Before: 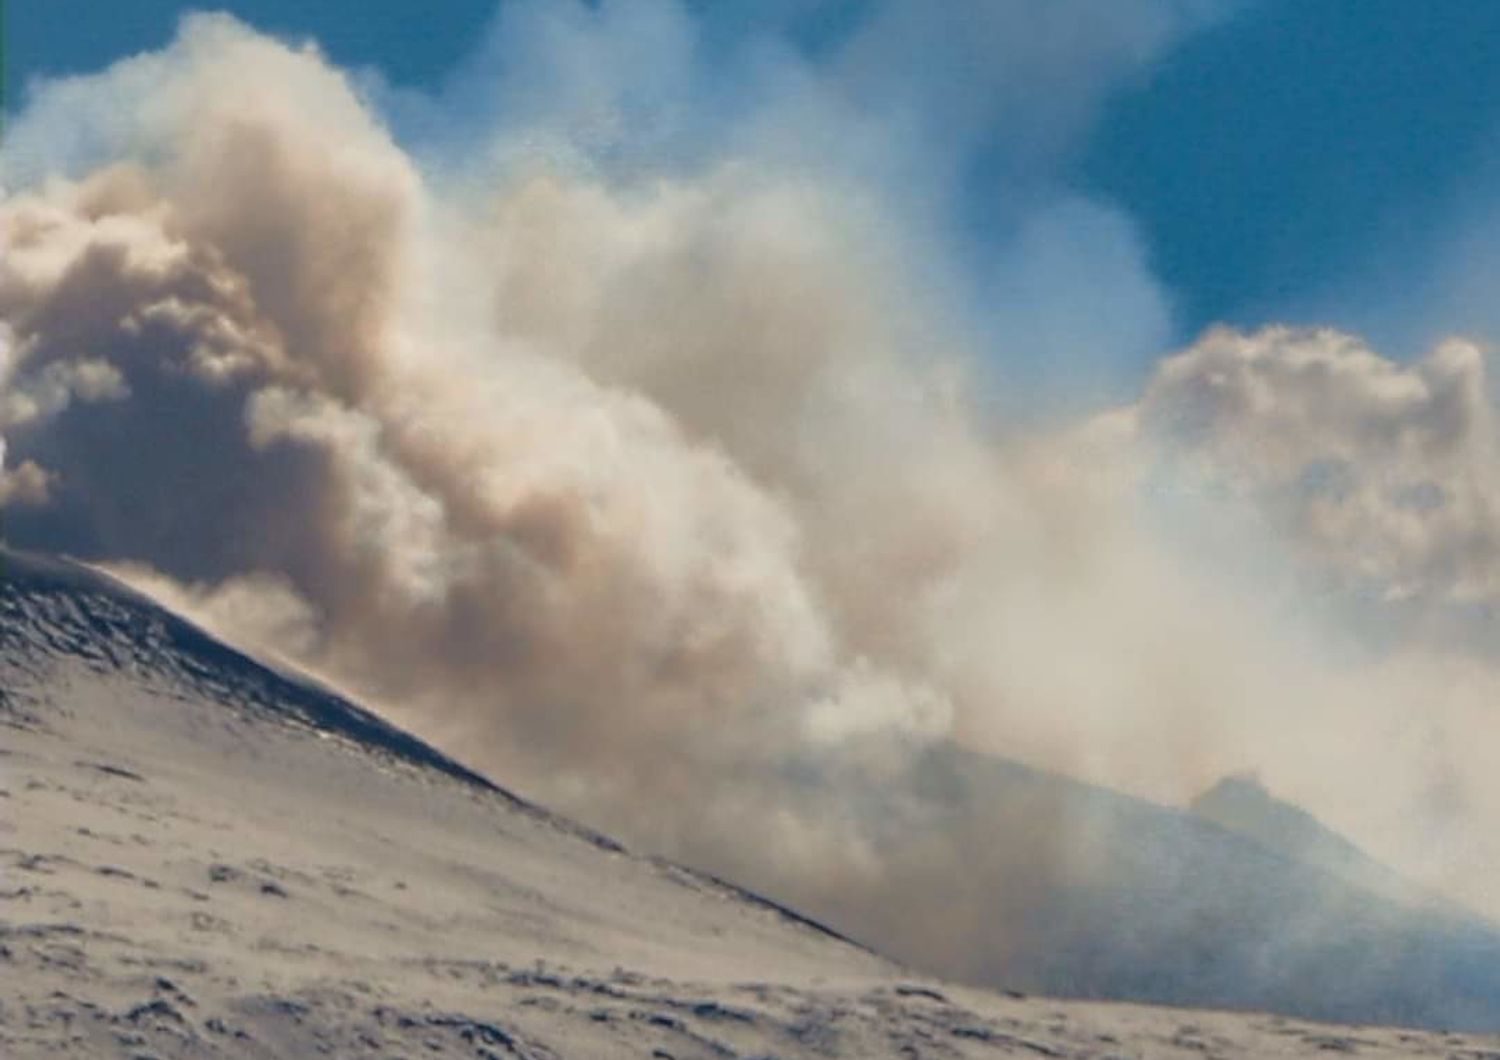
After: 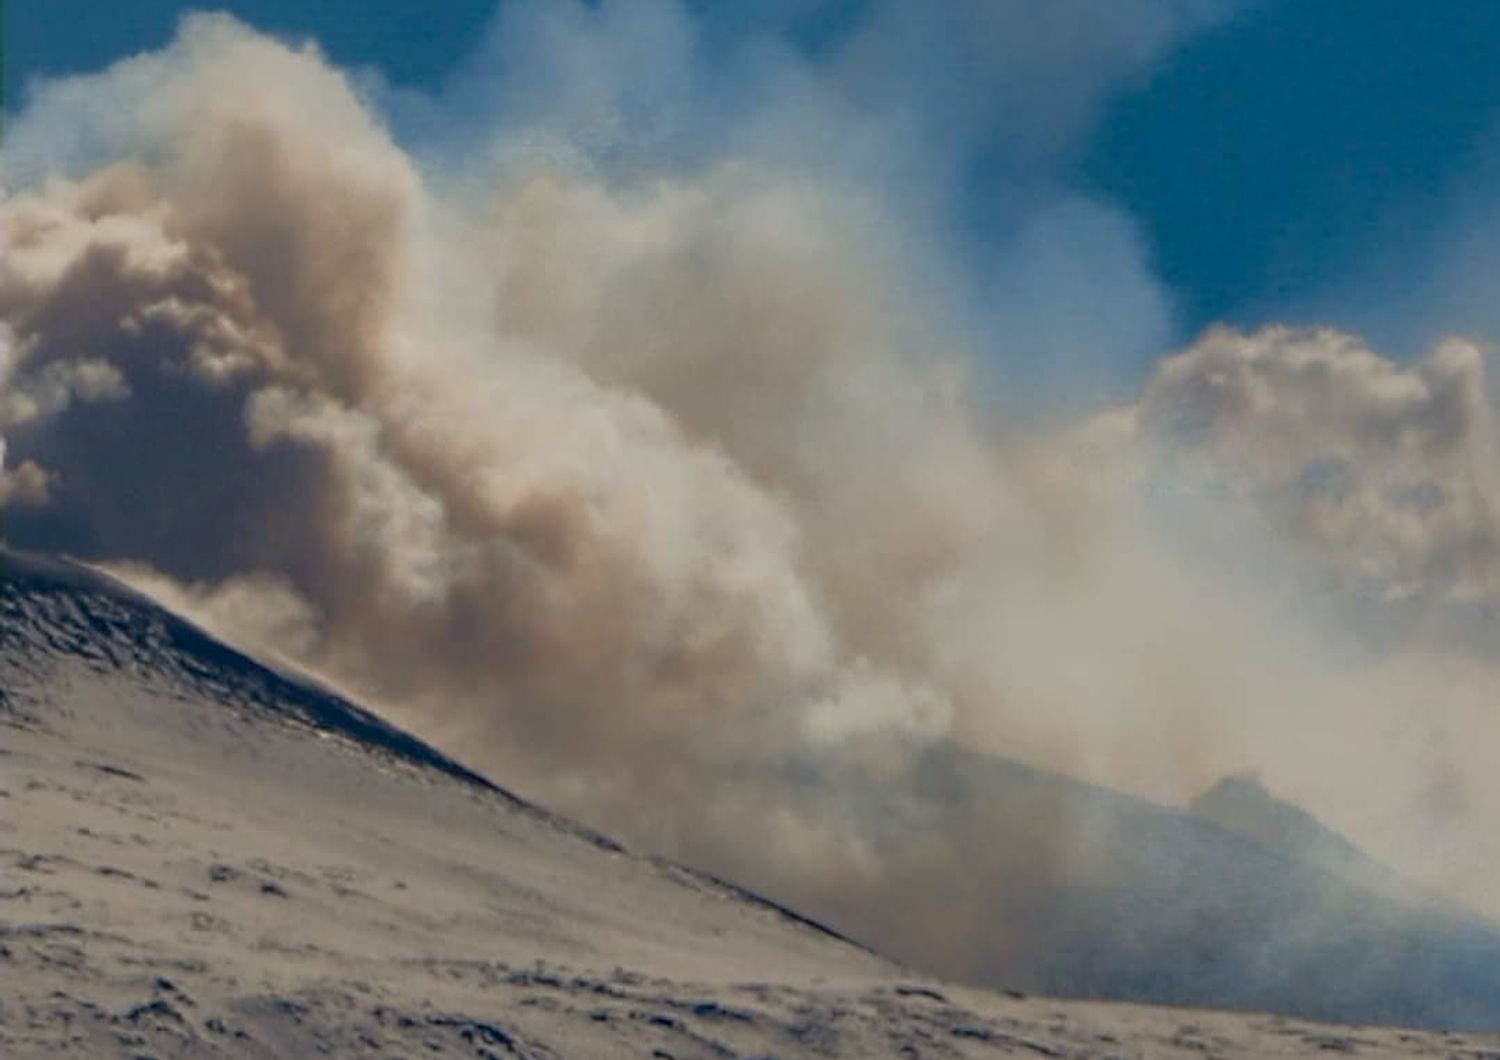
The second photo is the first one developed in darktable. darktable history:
exposure: black level correction 0.011, exposure -0.472 EV, compensate highlight preservation false
